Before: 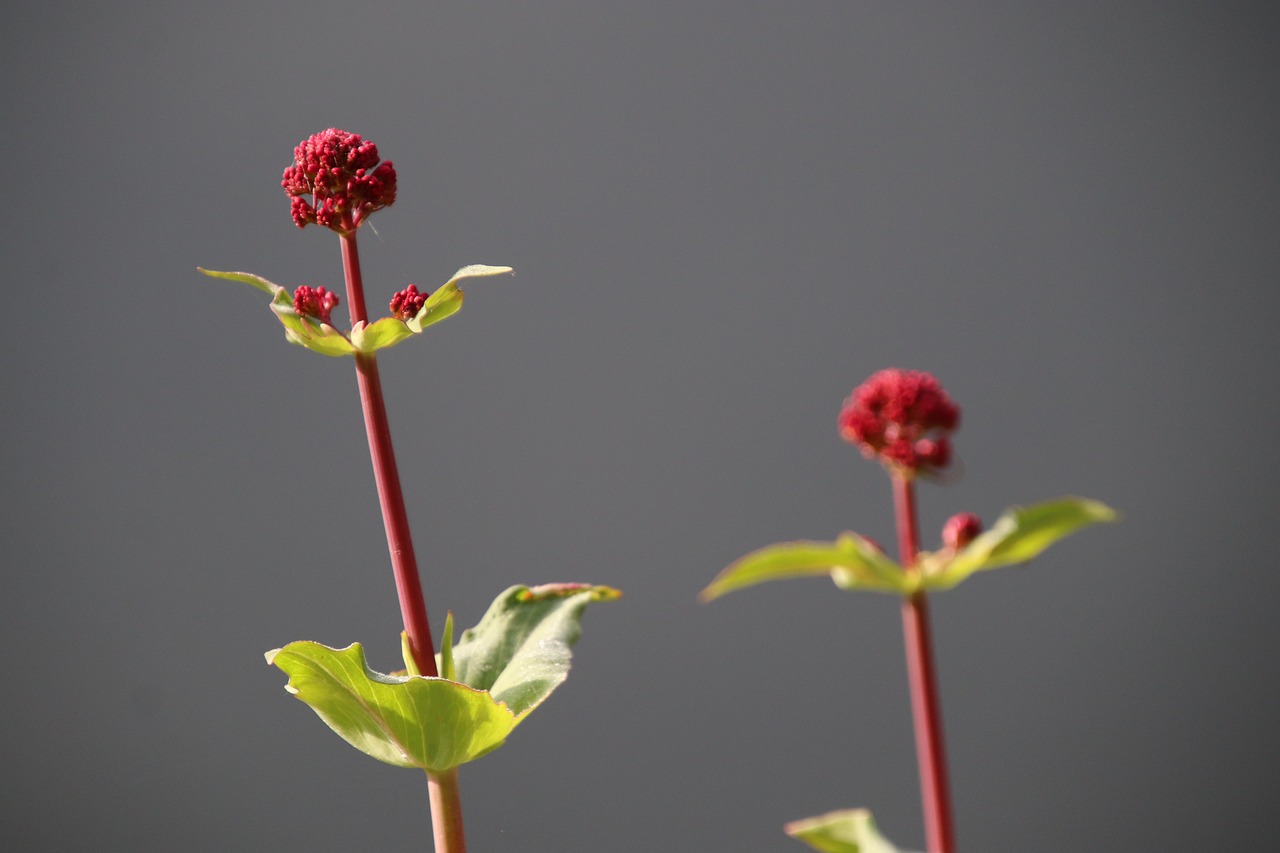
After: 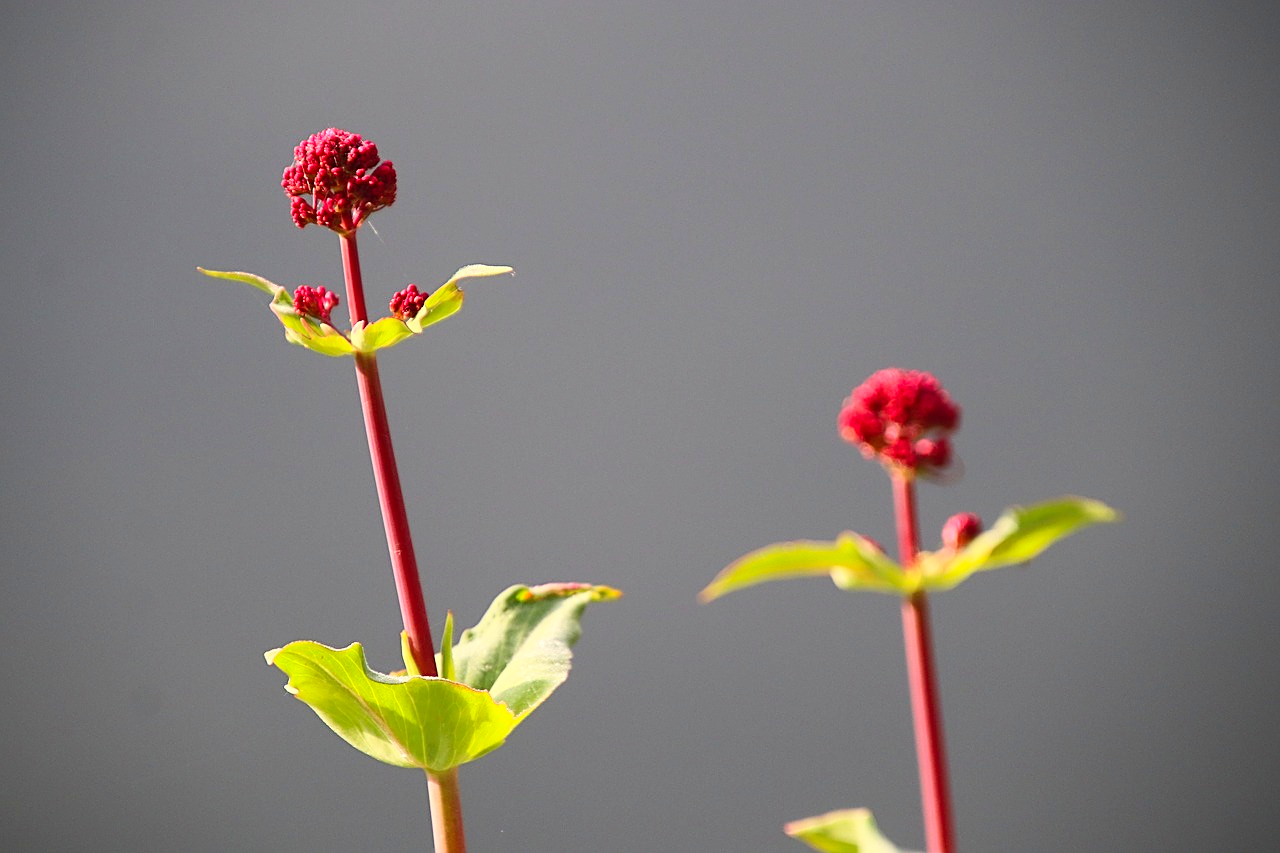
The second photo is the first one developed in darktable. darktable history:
contrast brightness saturation: contrast 0.245, brightness 0.261, saturation 0.38
sharpen: on, module defaults
